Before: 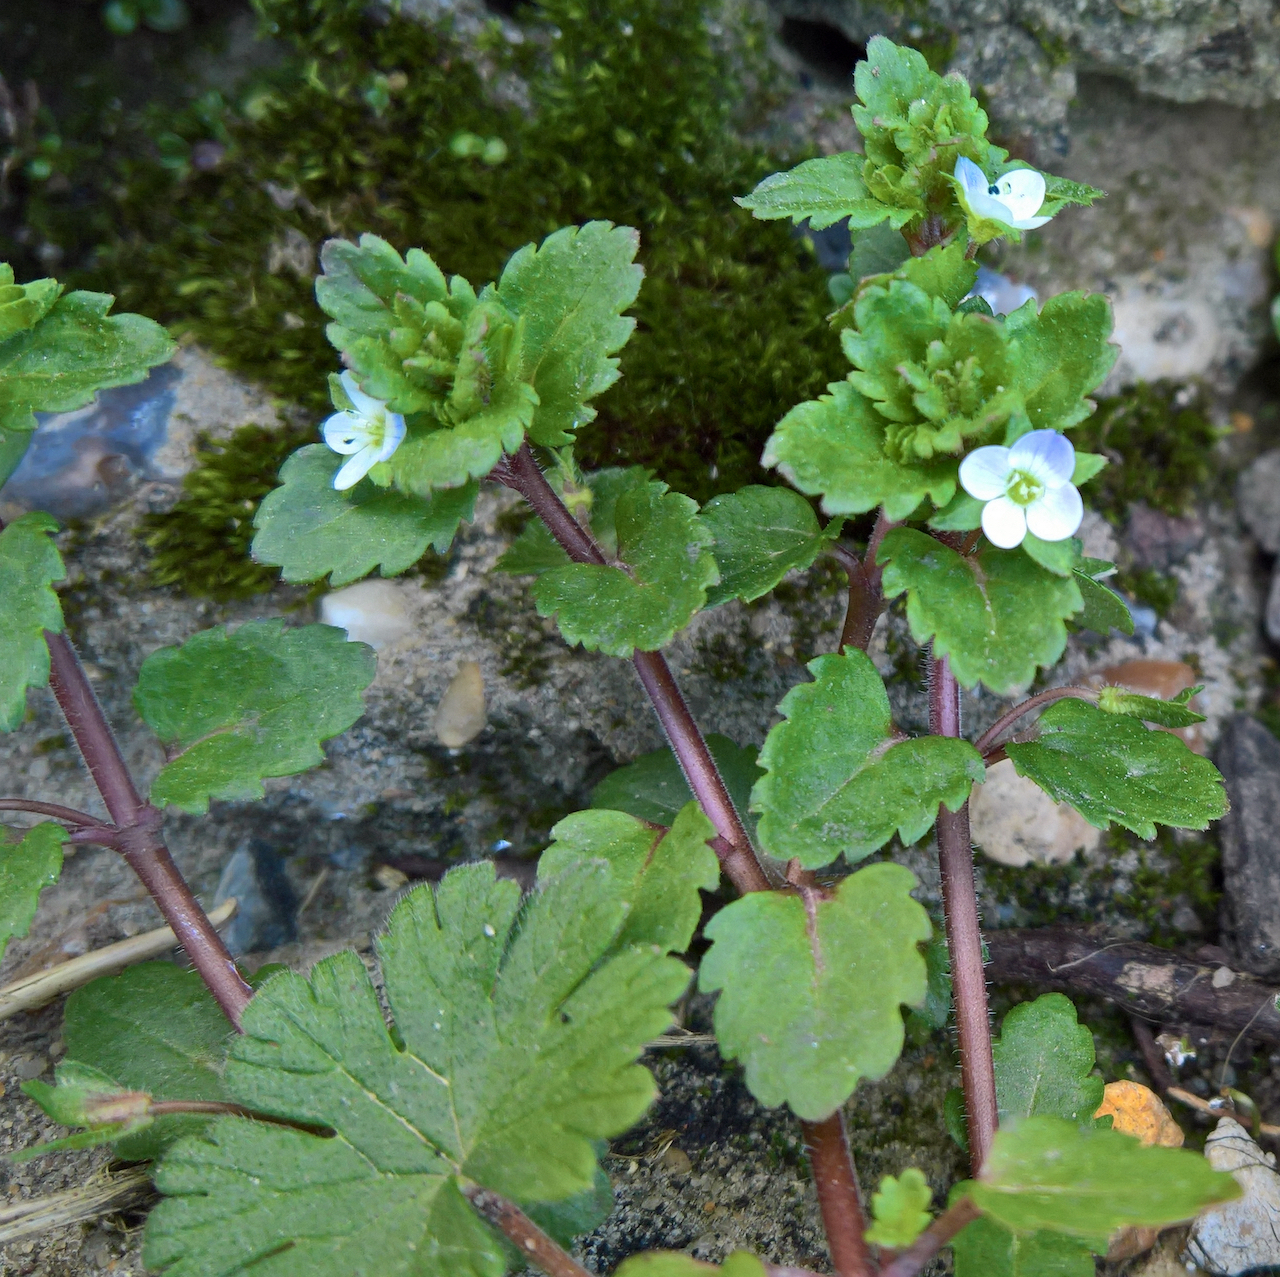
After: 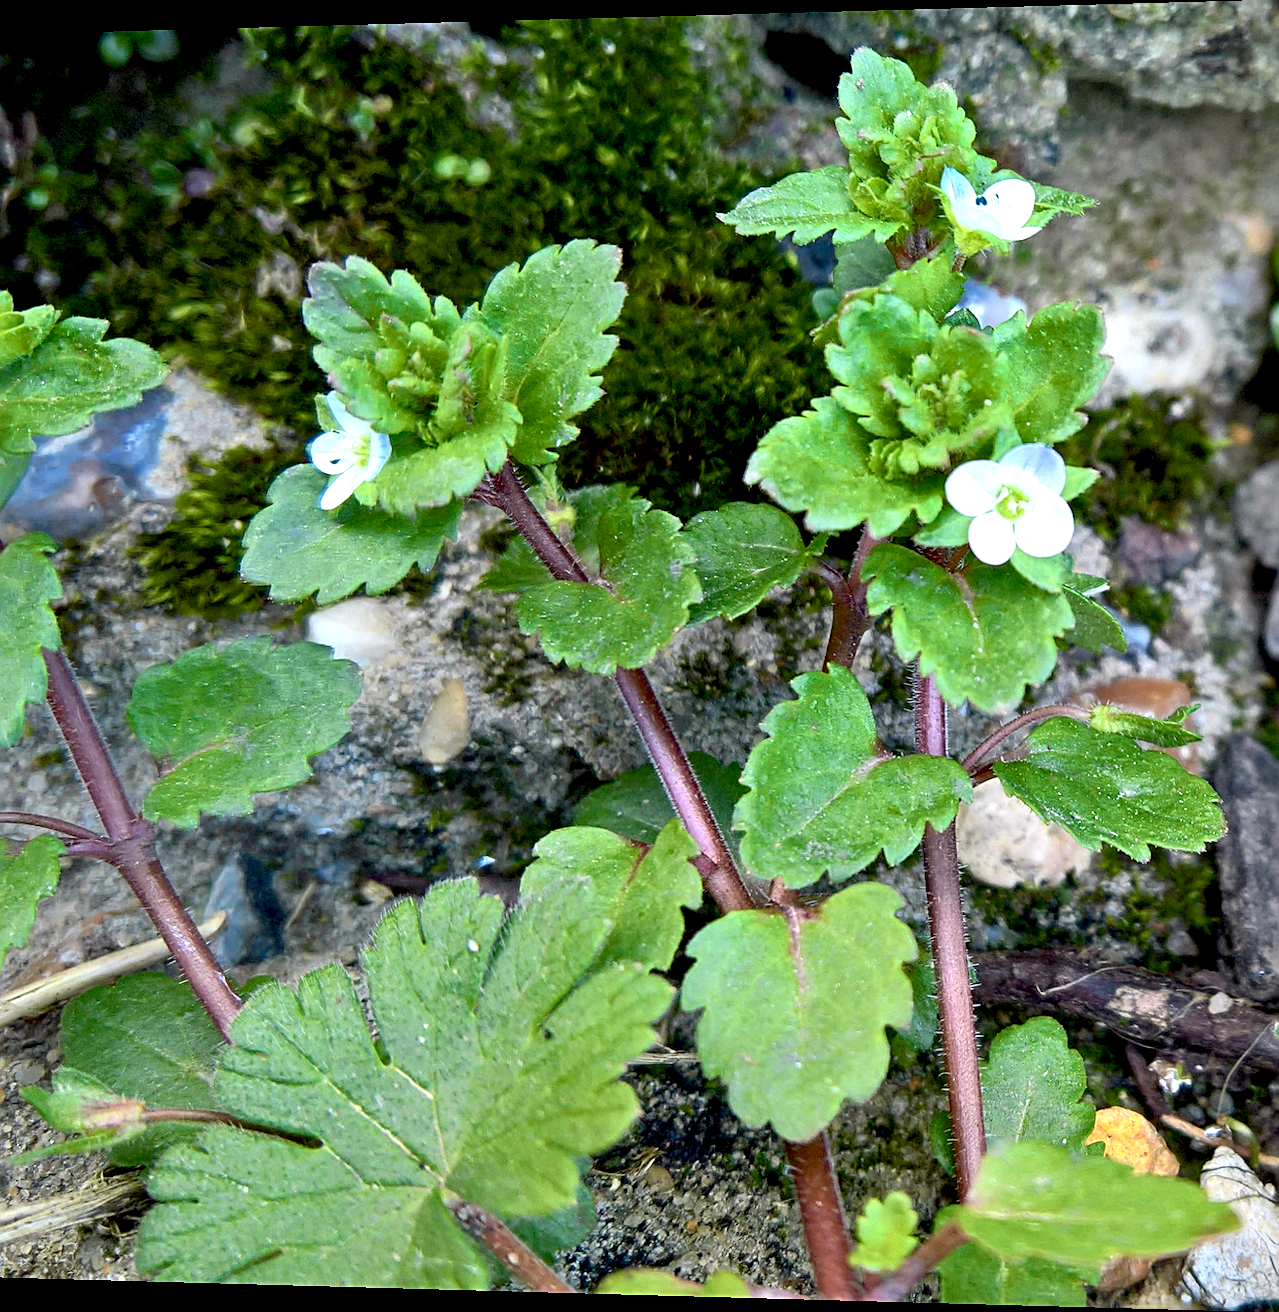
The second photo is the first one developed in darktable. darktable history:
rotate and perspective: lens shift (horizontal) -0.055, automatic cropping off
sharpen: on, module defaults
contrast equalizer: octaves 7, y [[0.6 ×6], [0.55 ×6], [0 ×6], [0 ×6], [0 ×6]], mix 0.15
exposure: black level correction 0.012, exposure 0.7 EV, compensate exposure bias true, compensate highlight preservation false
